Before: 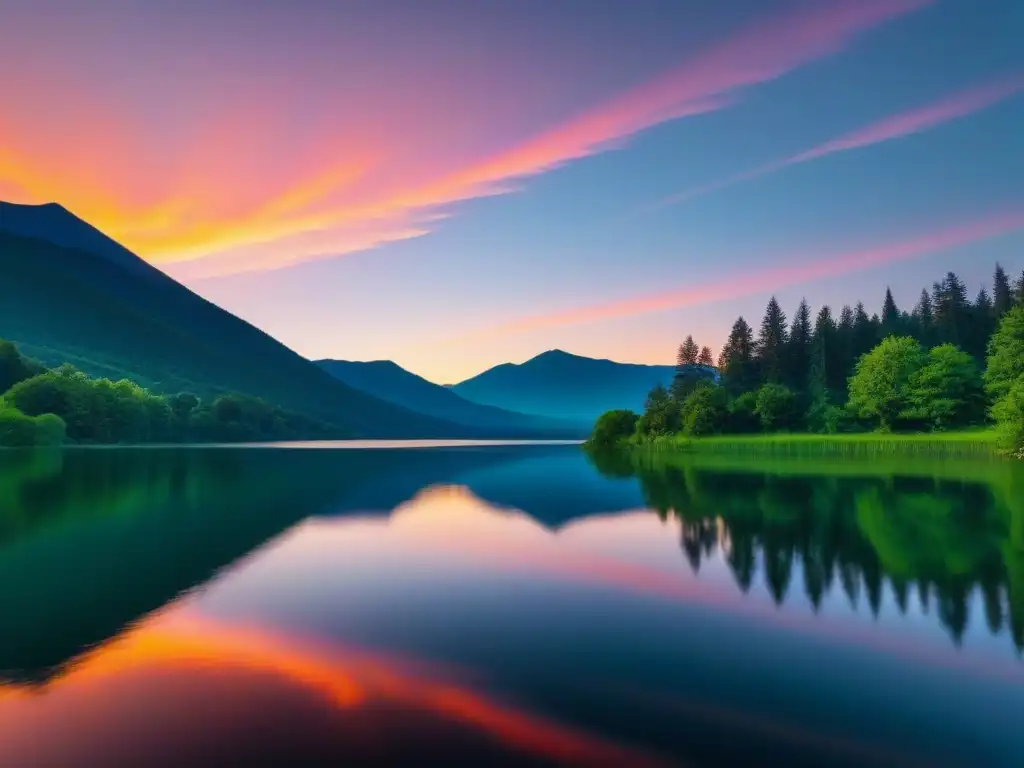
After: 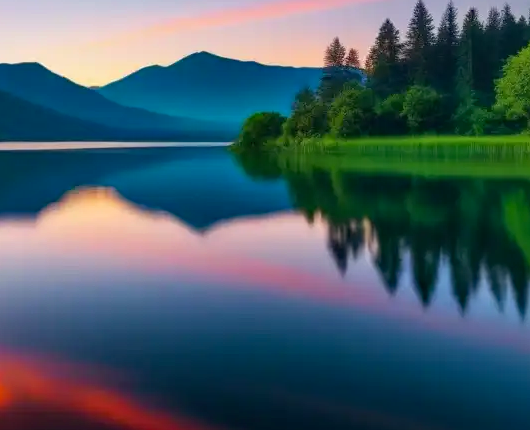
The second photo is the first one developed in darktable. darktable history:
crop: left 34.479%, top 38.822%, right 13.718%, bottom 5.172%
haze removal: compatibility mode true, adaptive false
